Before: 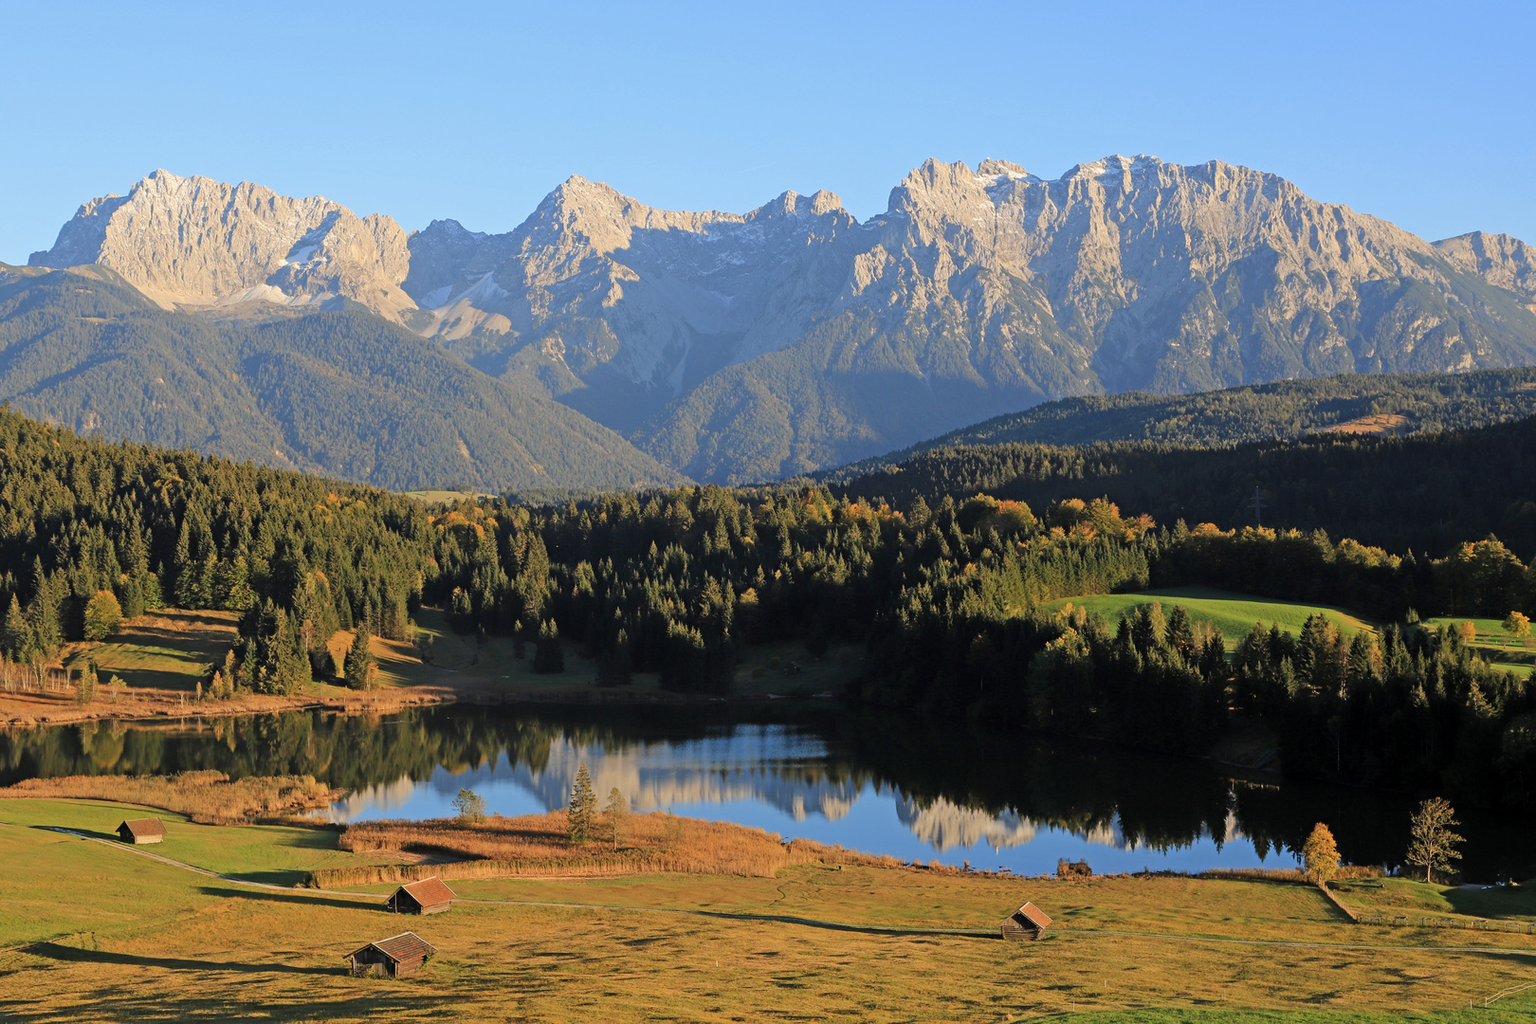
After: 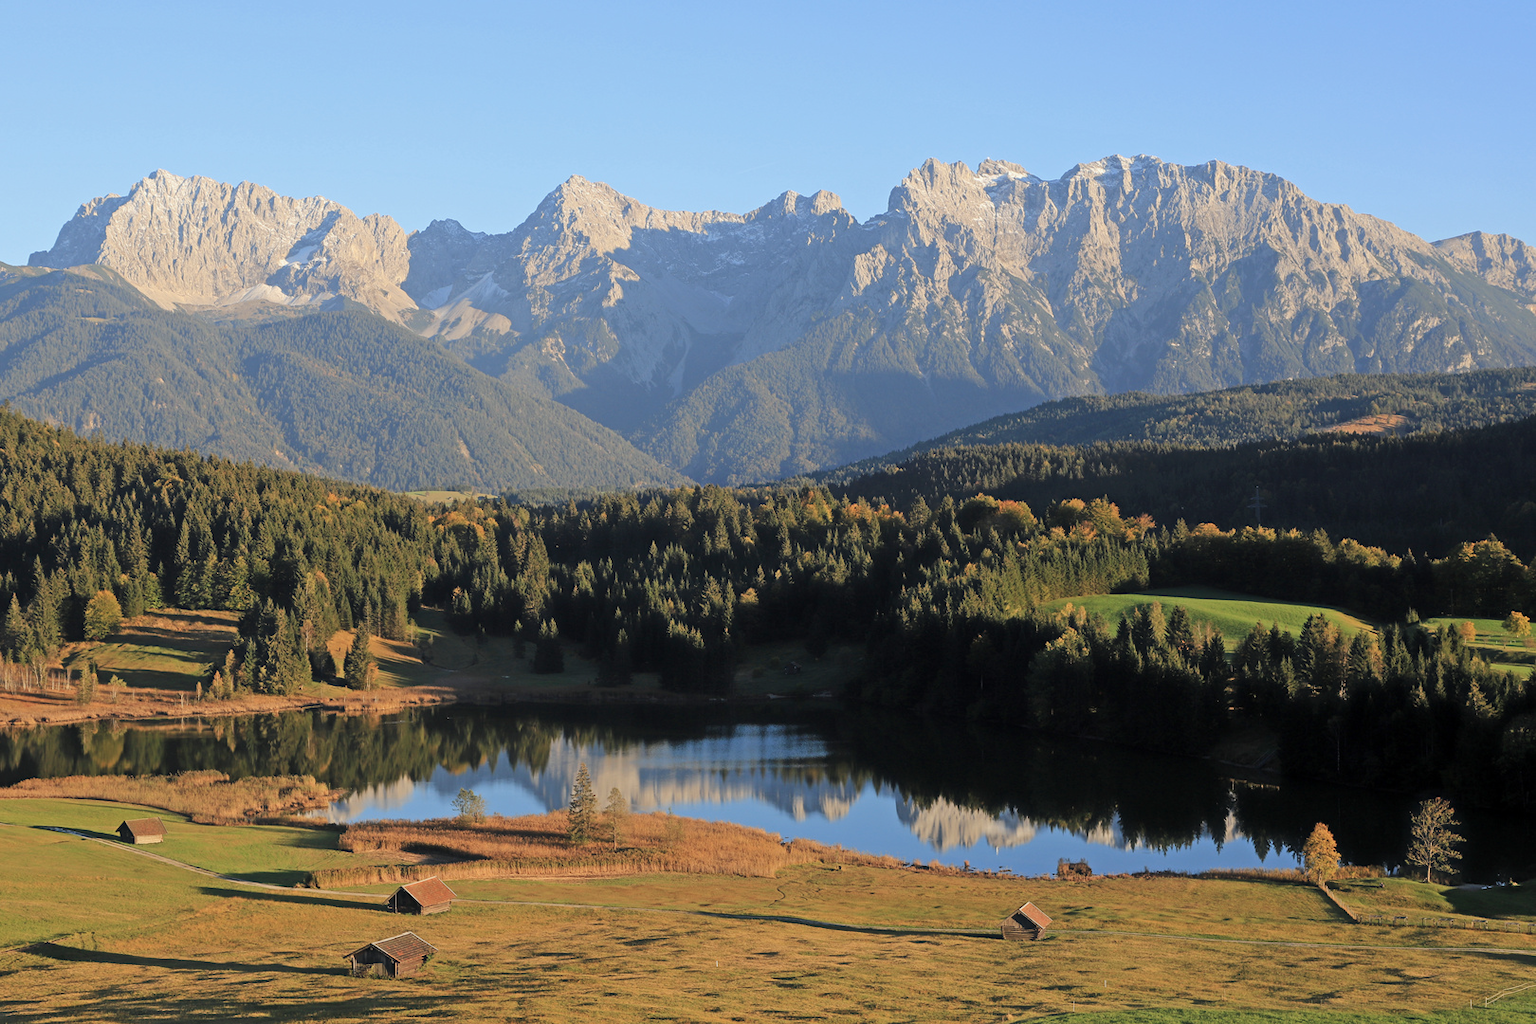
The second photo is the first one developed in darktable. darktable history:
contrast brightness saturation: saturation -0.089
haze removal: strength -0.093, compatibility mode true, adaptive false
